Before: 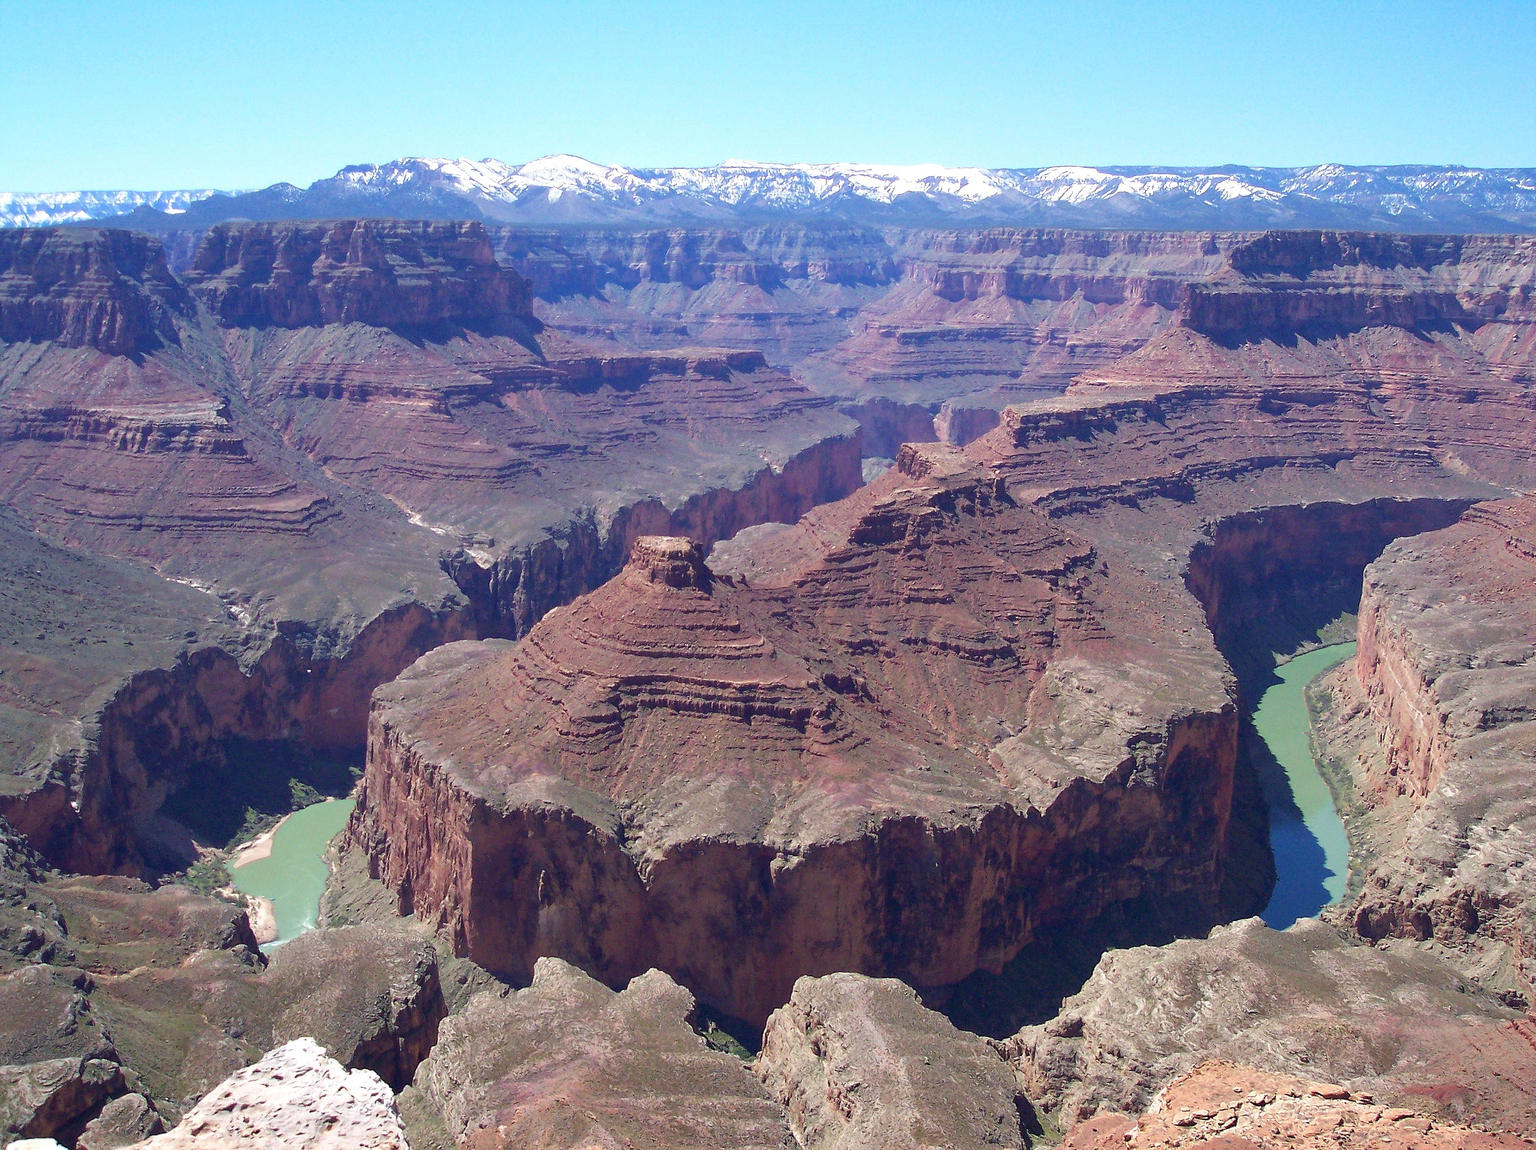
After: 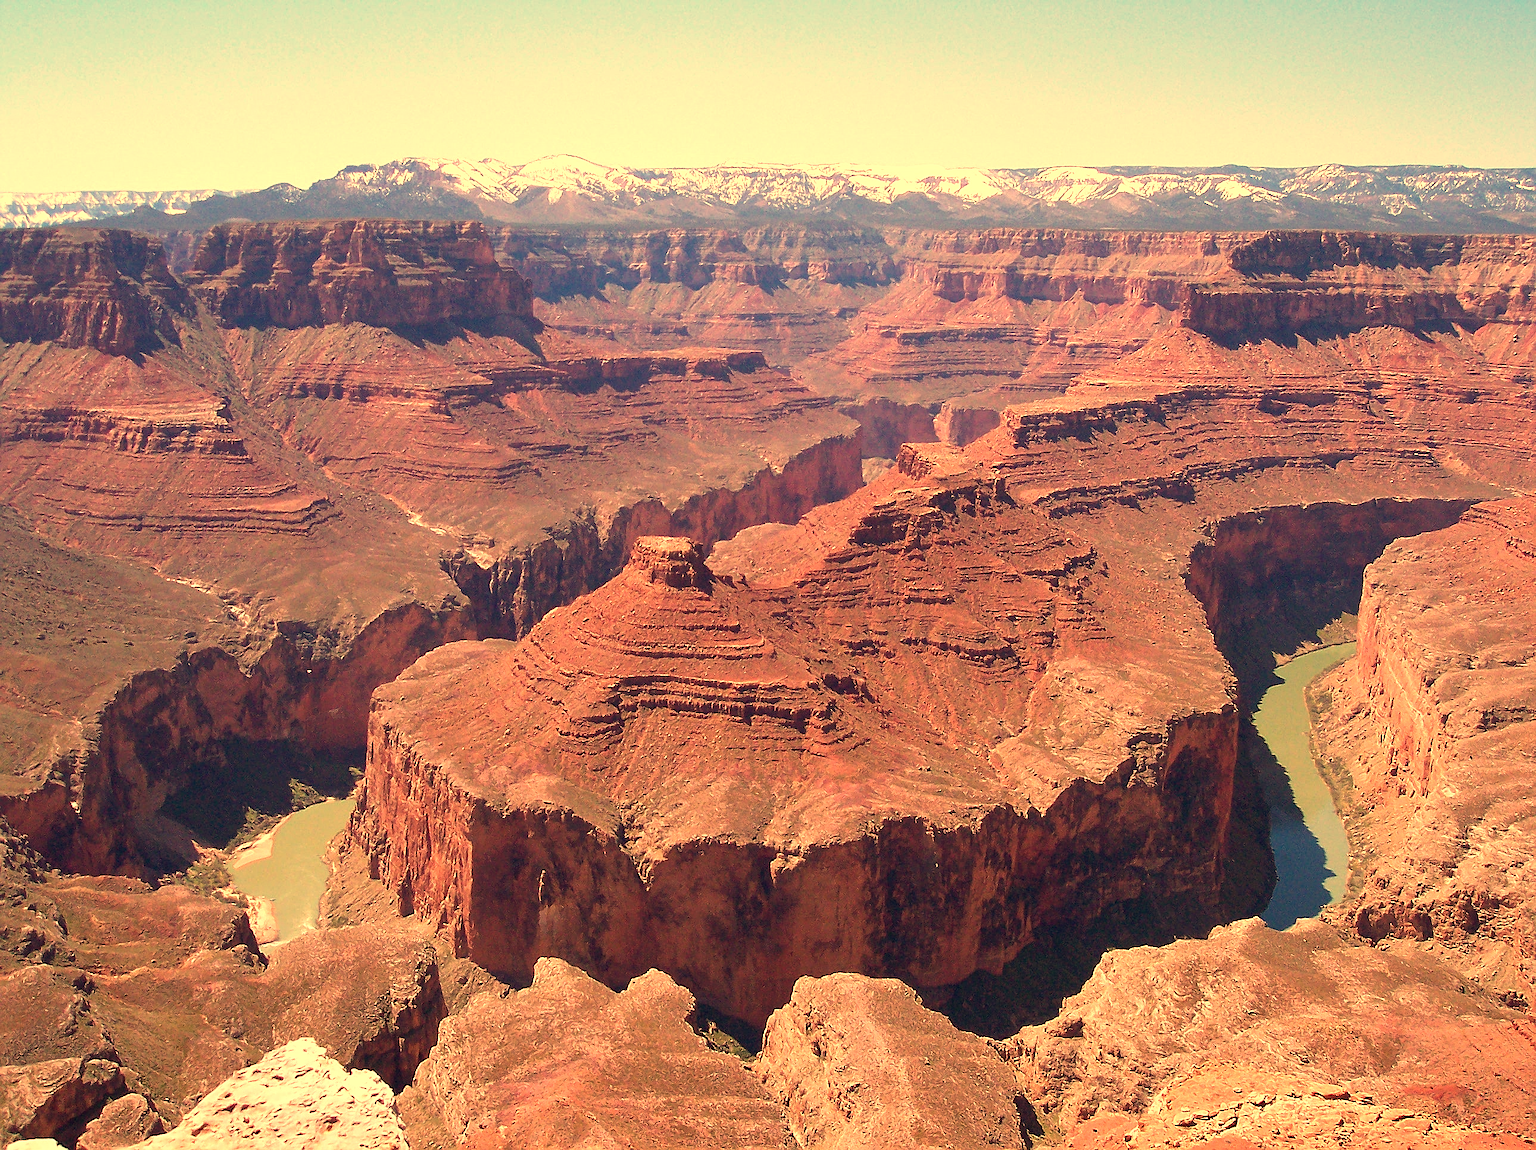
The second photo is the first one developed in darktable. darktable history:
sharpen: on, module defaults
white balance: red 1.467, blue 0.684
